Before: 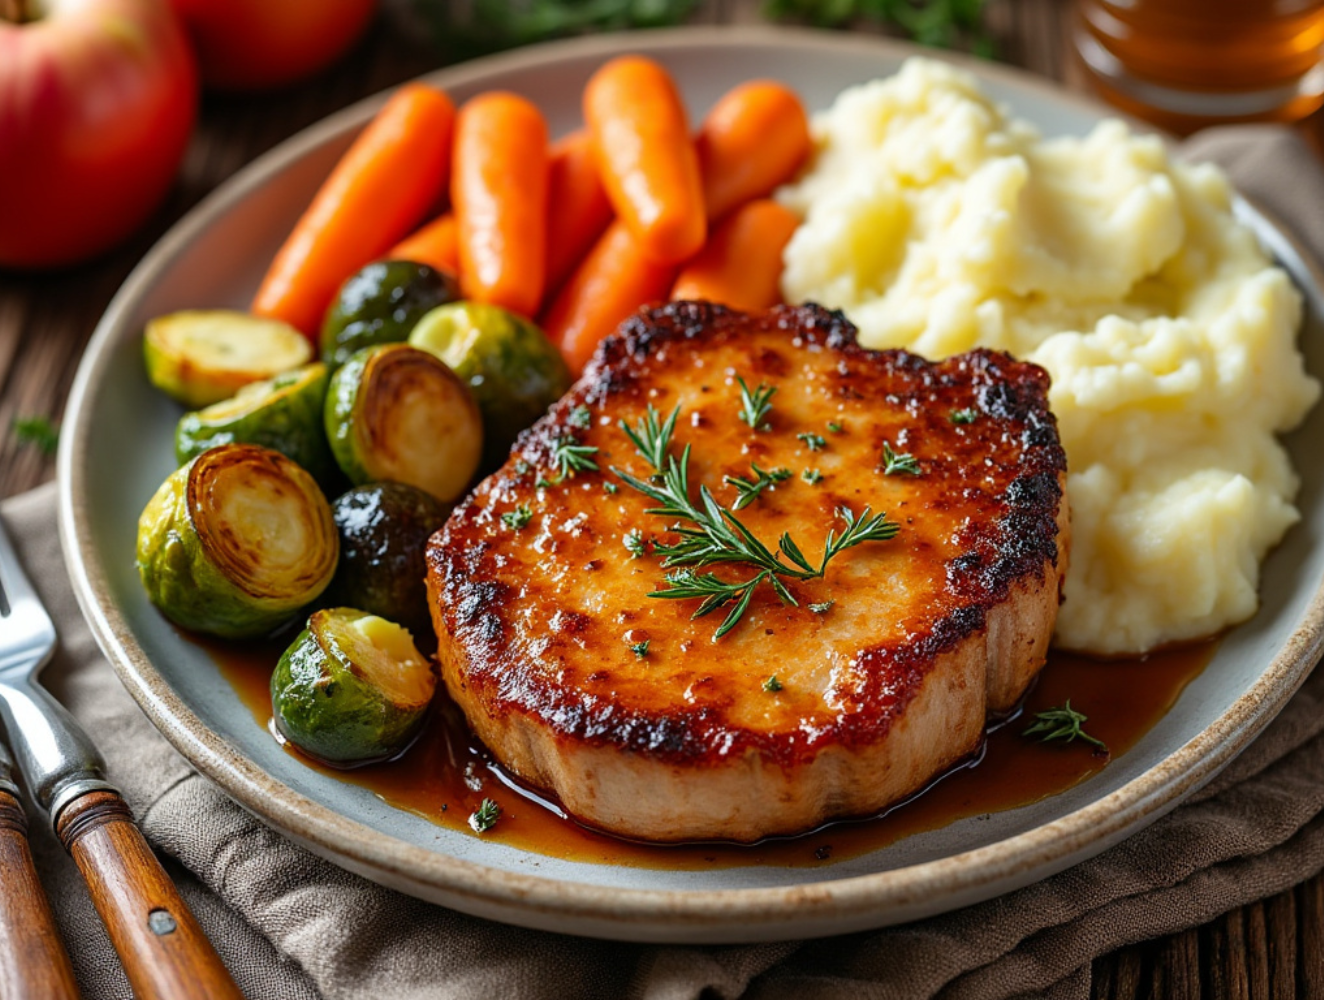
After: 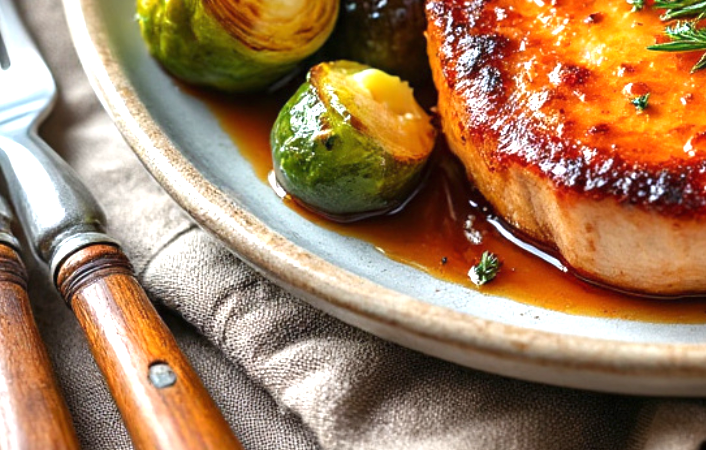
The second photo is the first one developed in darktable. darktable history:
crop and rotate: top 54.778%, right 46.61%, bottom 0.159%
exposure: black level correction 0, exposure 0.95 EV, compensate exposure bias true, compensate highlight preservation false
